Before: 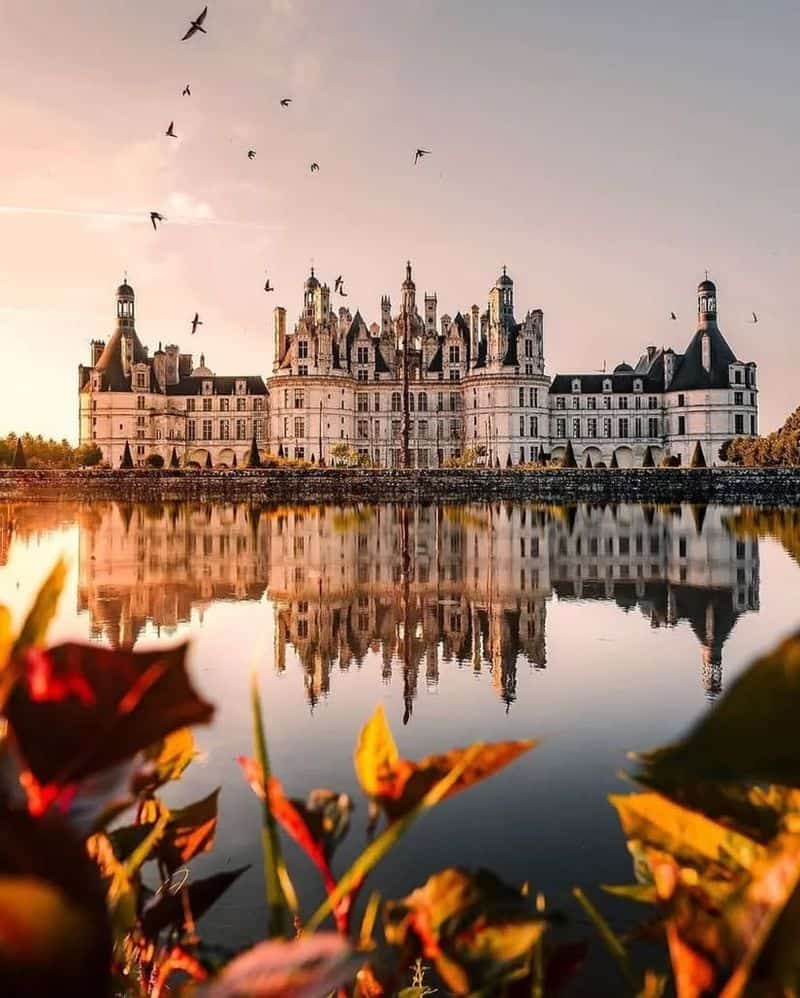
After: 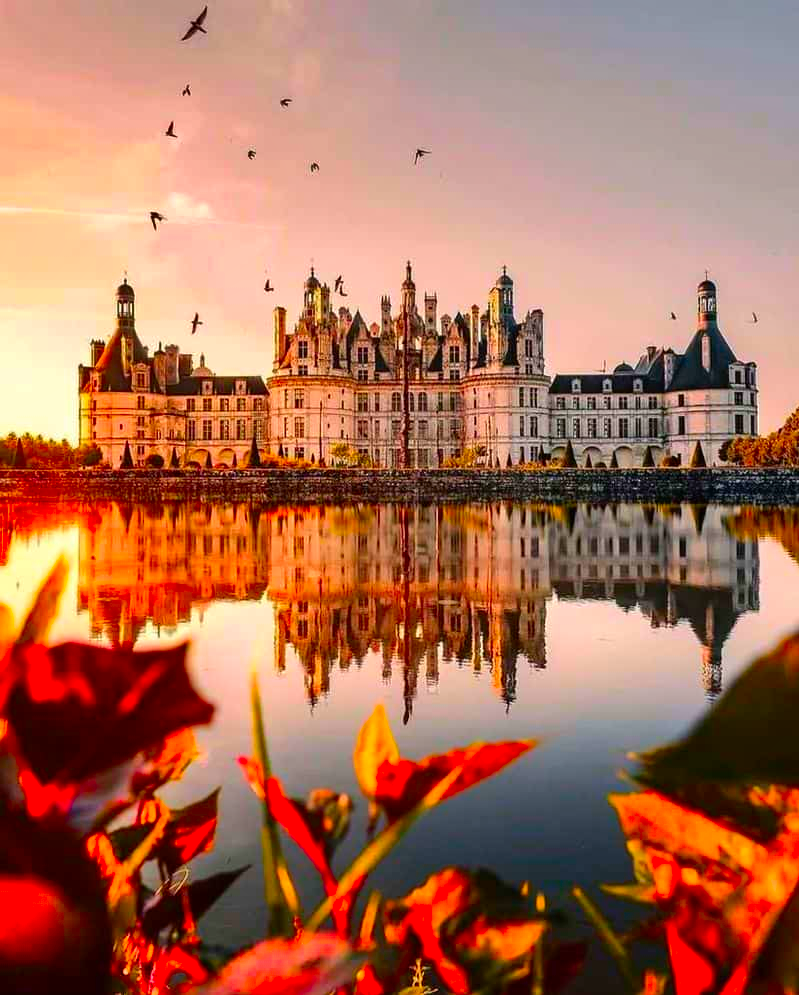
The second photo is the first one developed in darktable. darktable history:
shadows and highlights: white point adjustment 0.908, shadows color adjustment 98%, highlights color adjustment 57.97%, soften with gaussian
color correction: highlights b* 0.029, saturation 2.15
crop: top 0.055%, bottom 0.203%
